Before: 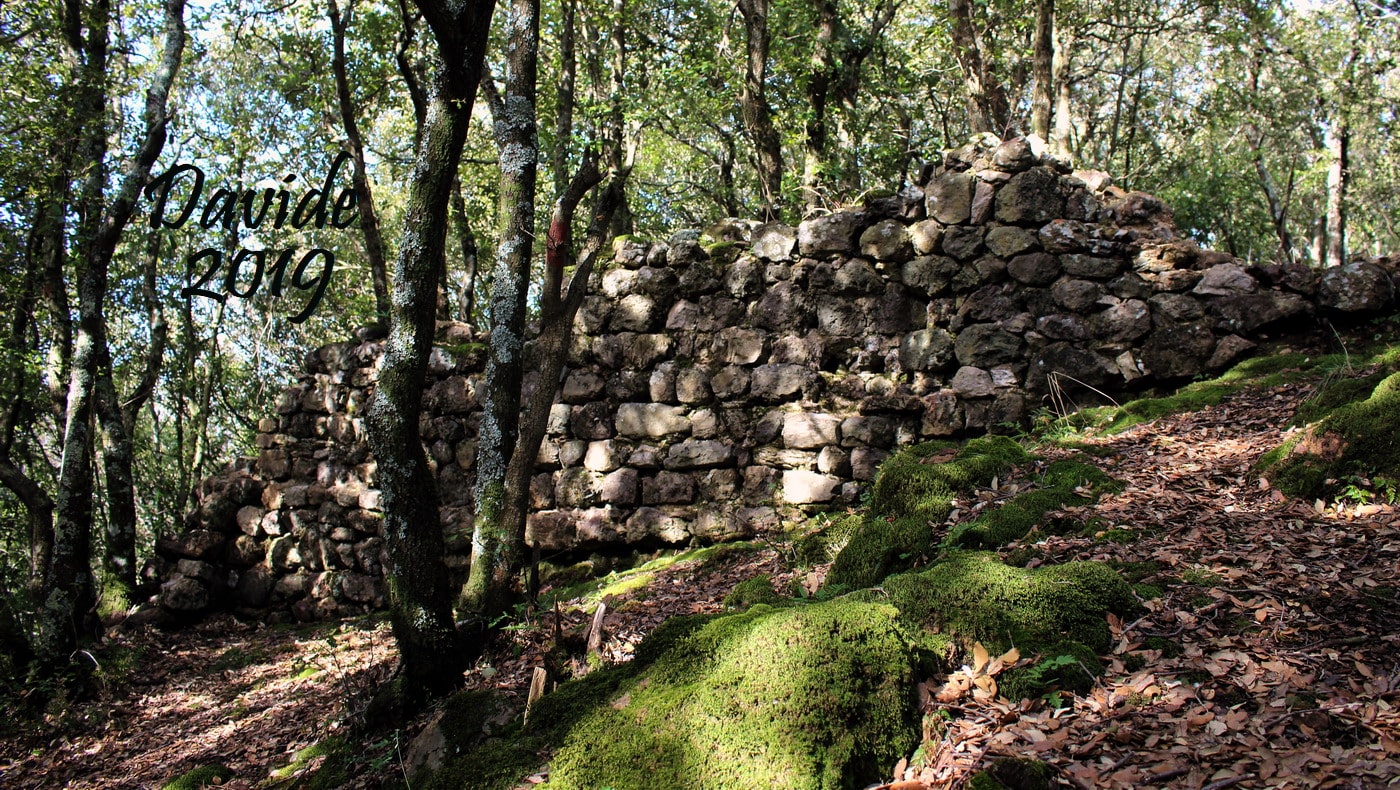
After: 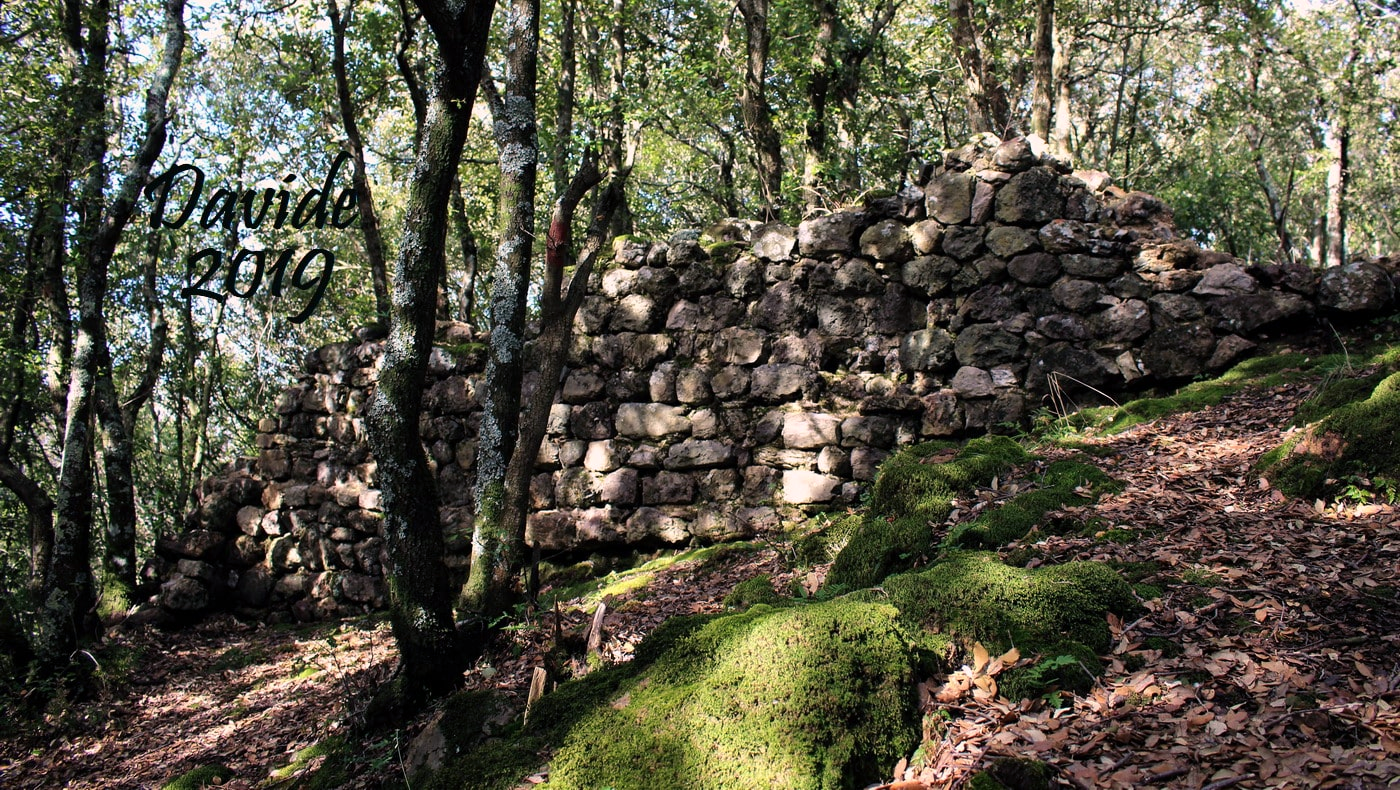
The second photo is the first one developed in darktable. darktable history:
contrast brightness saturation: contrast 0.05
color balance rgb: shadows lift › chroma 1.41%, shadows lift › hue 260°, power › chroma 0.5%, power › hue 260°, highlights gain › chroma 1%, highlights gain › hue 27°, saturation formula JzAzBz (2021)
